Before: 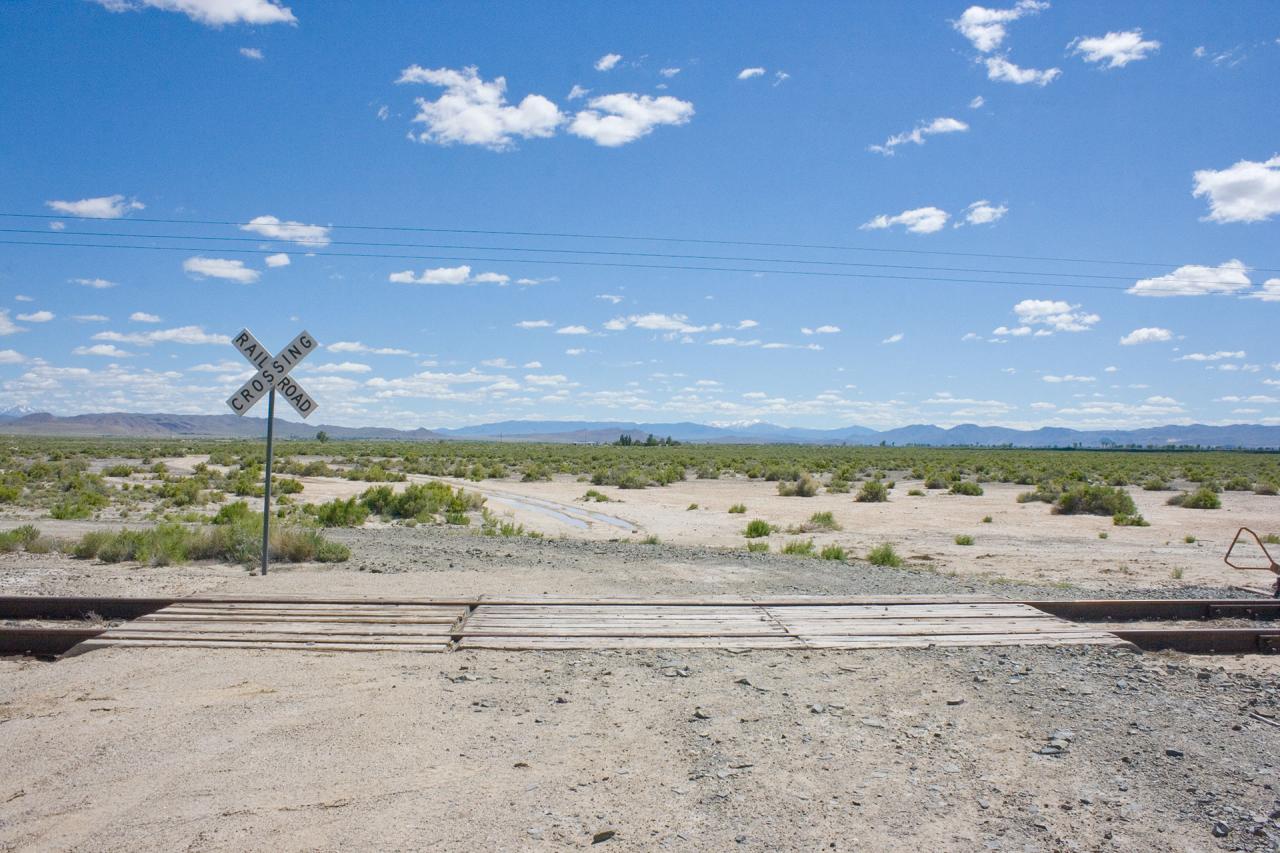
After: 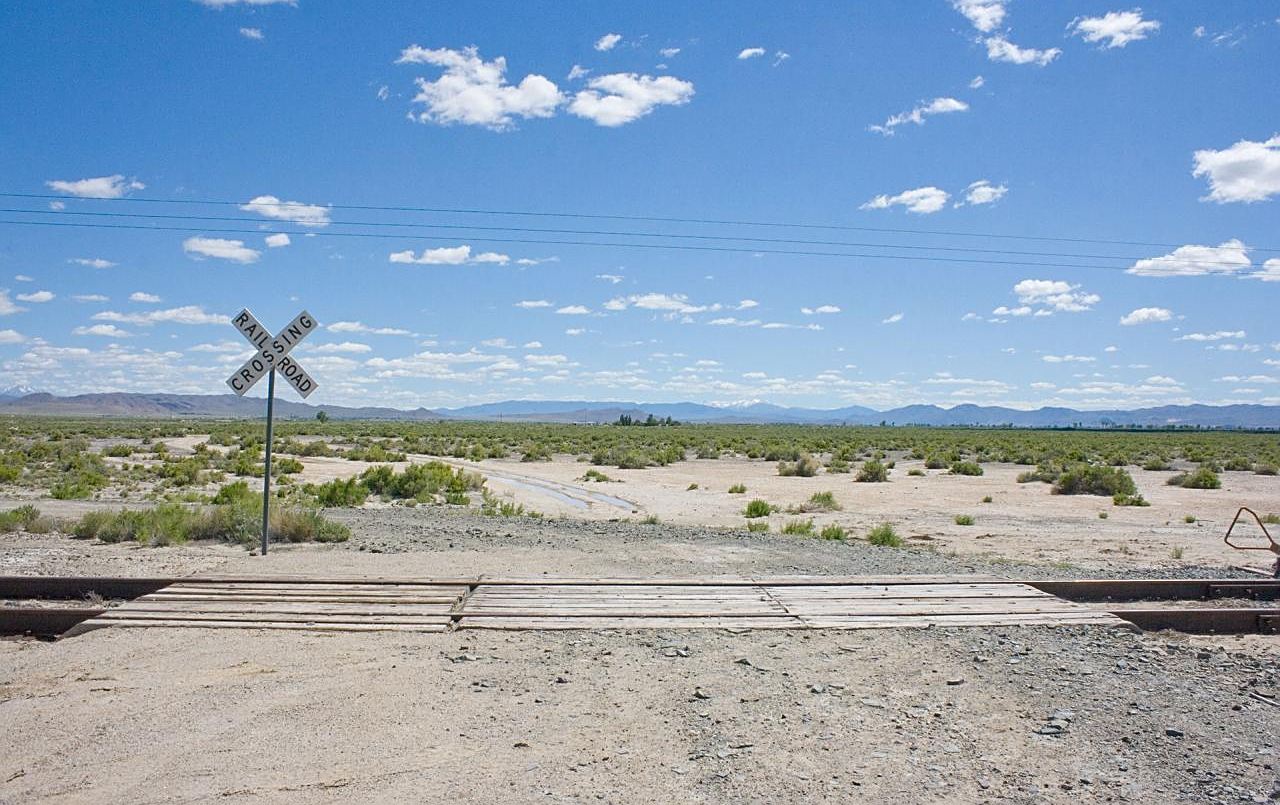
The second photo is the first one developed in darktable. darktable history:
crop and rotate: top 2.41%, bottom 3.16%
sharpen: on, module defaults
